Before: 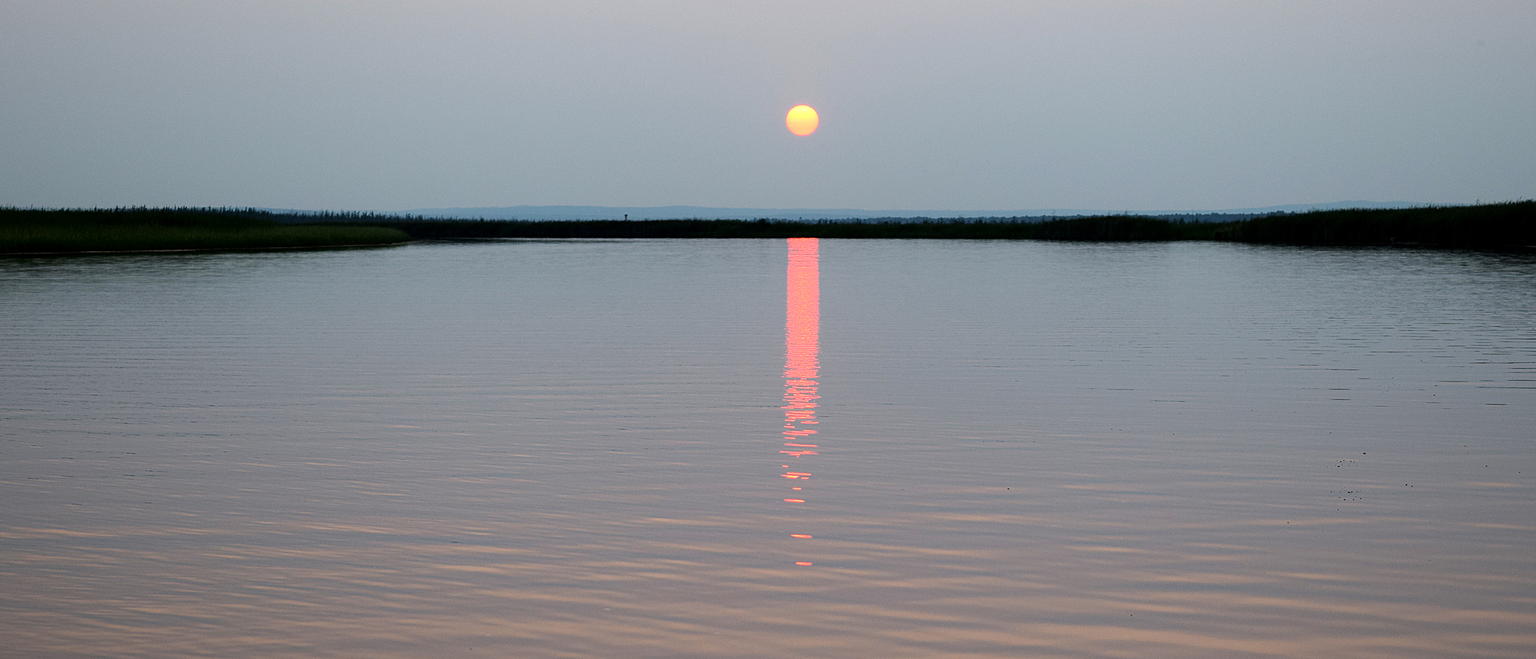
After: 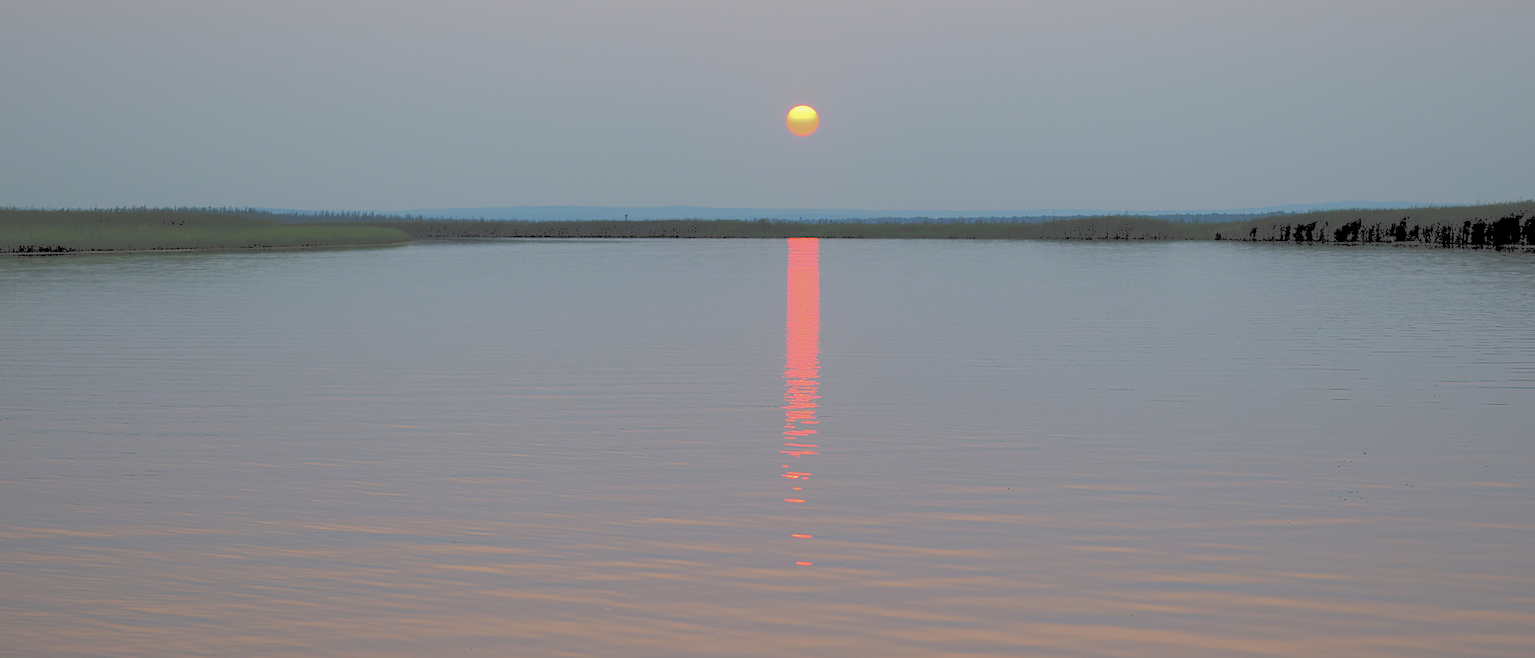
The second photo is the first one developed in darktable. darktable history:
tone curve: curves: ch0 [(0, 0) (0.003, 0.322) (0.011, 0.327) (0.025, 0.345) (0.044, 0.365) (0.069, 0.378) (0.1, 0.391) (0.136, 0.403) (0.177, 0.412) (0.224, 0.429) (0.277, 0.448) (0.335, 0.474) (0.399, 0.503) (0.468, 0.537) (0.543, 0.57) (0.623, 0.61) (0.709, 0.653) (0.801, 0.699) (0.898, 0.75) (1, 1)], color space Lab, independent channels, preserve colors none
